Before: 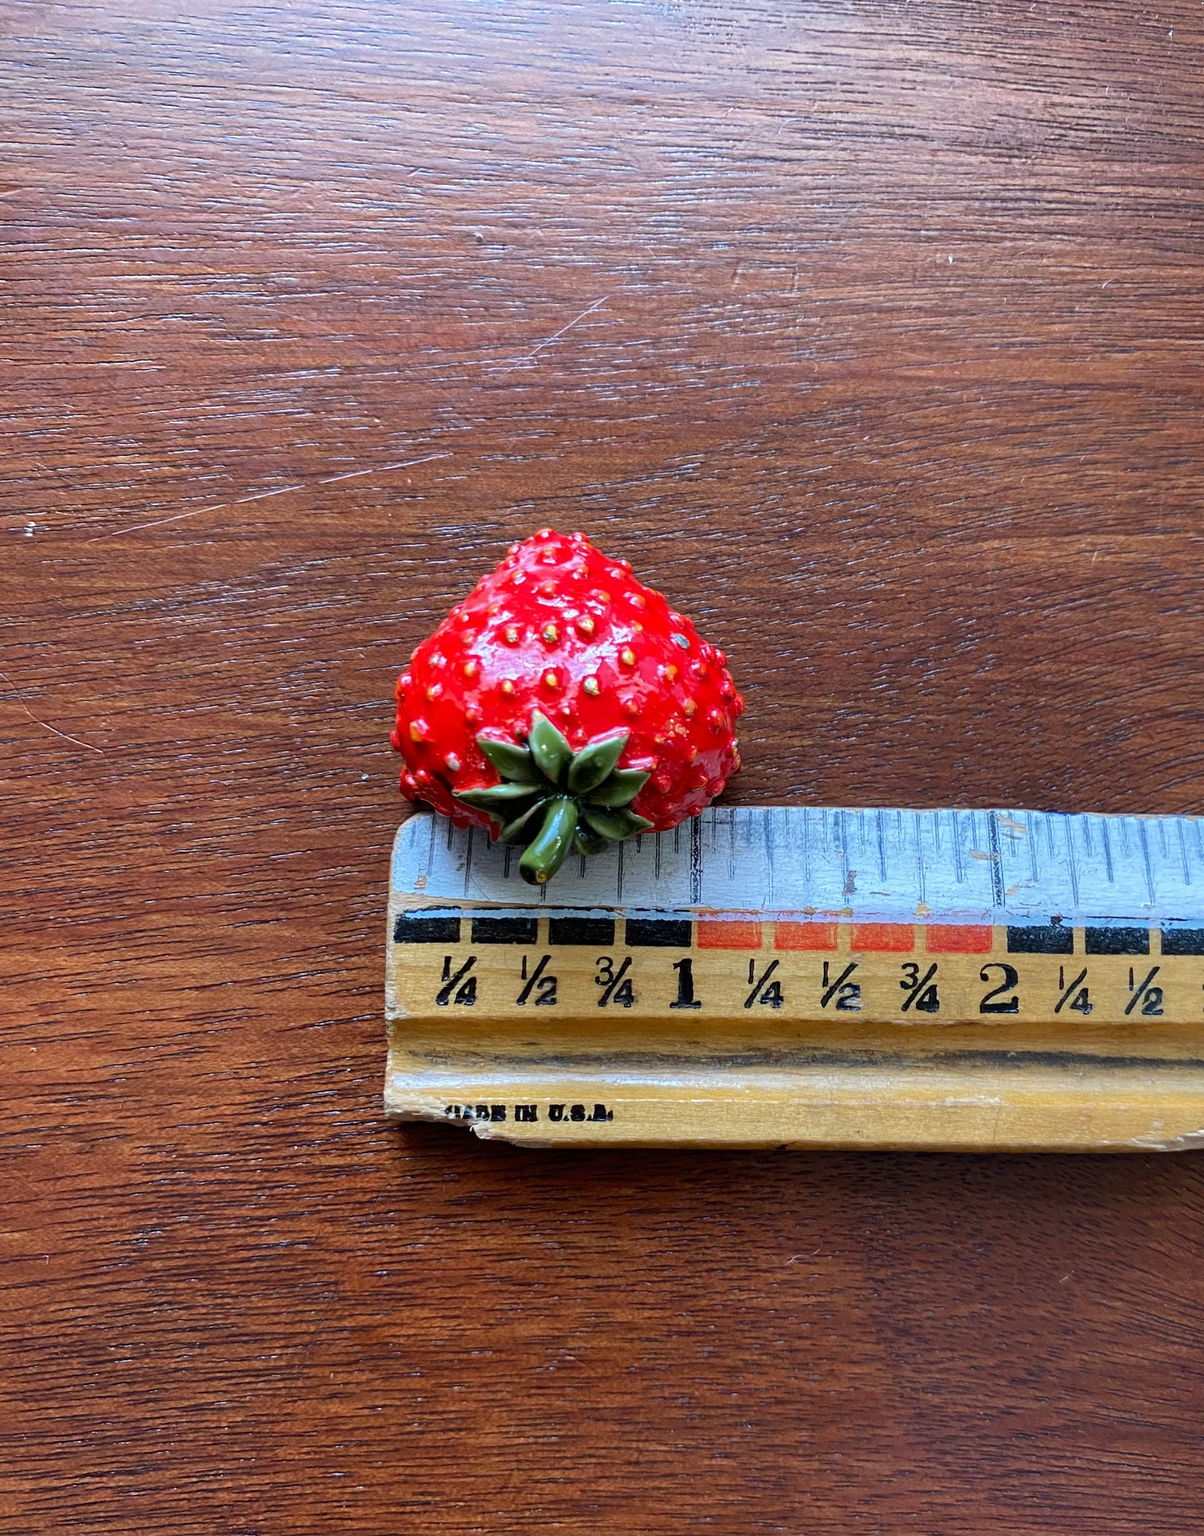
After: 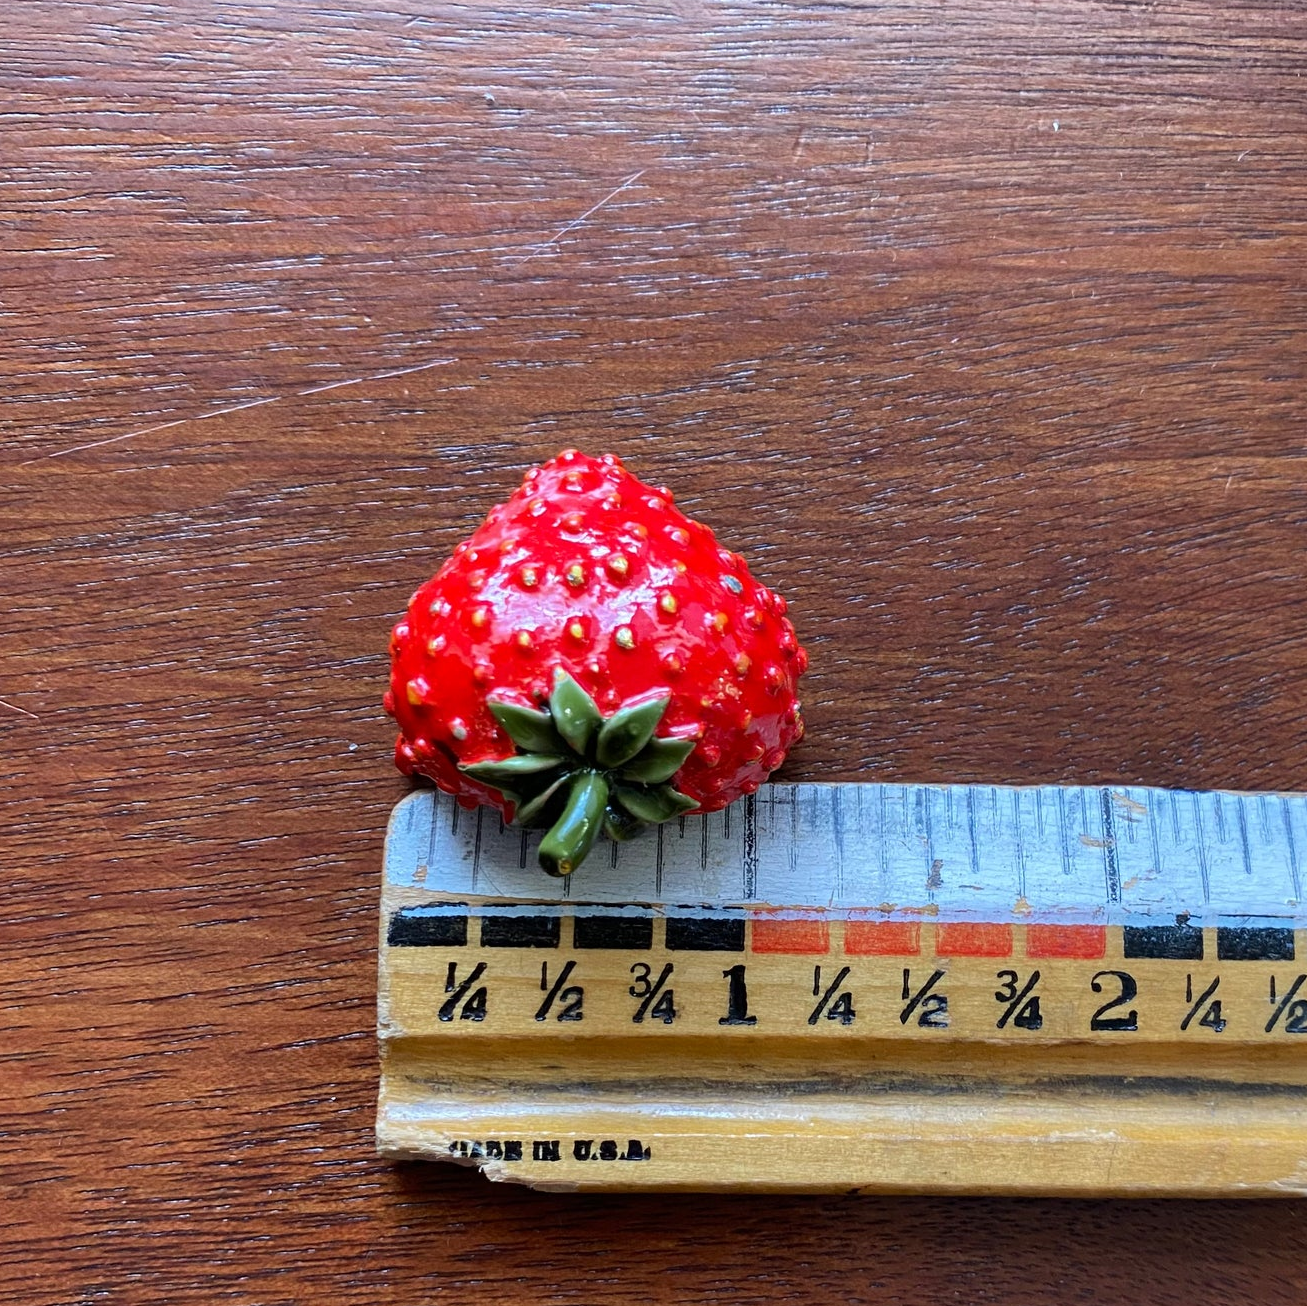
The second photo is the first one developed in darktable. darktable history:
crop: left 5.95%, top 10.059%, right 3.594%, bottom 19.041%
